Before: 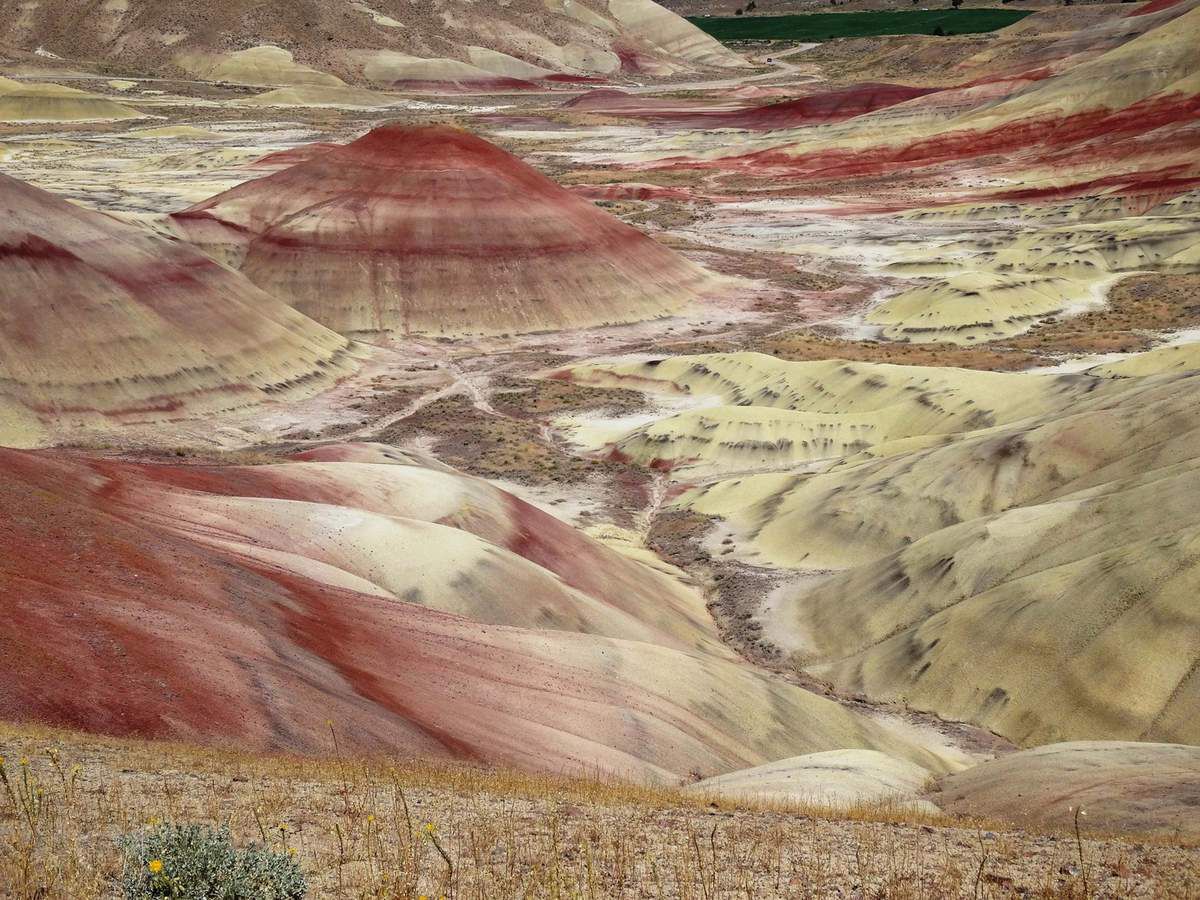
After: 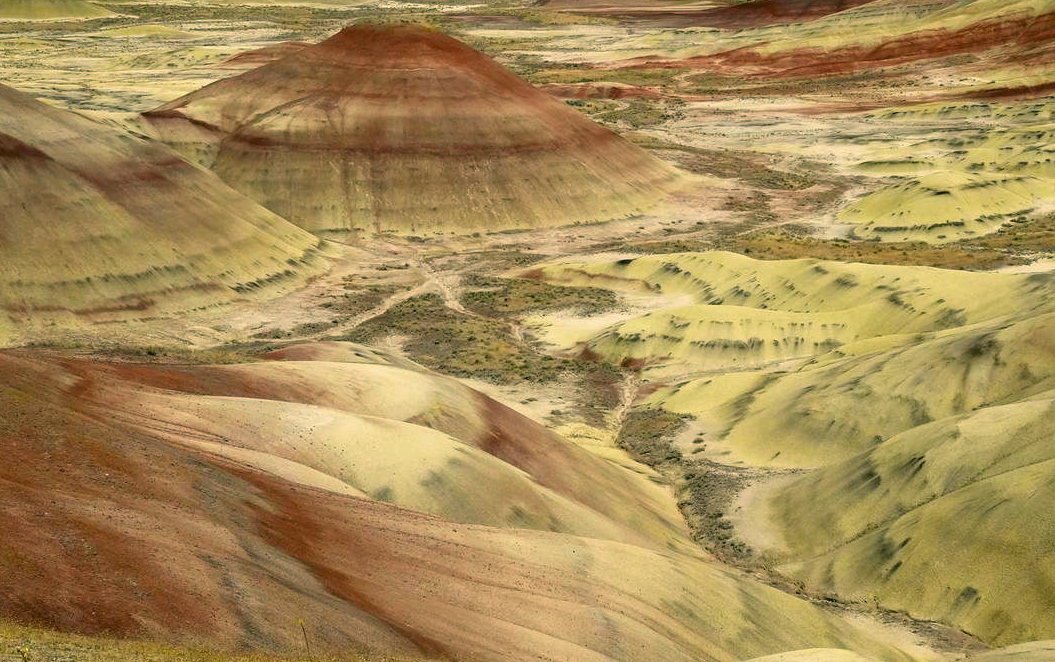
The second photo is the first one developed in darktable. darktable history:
color correction: highlights a* 5.3, highlights b* 24.26, shadows a* -15.58, shadows b* 4.02
crop and rotate: left 2.425%, top 11.305%, right 9.6%, bottom 15.08%
